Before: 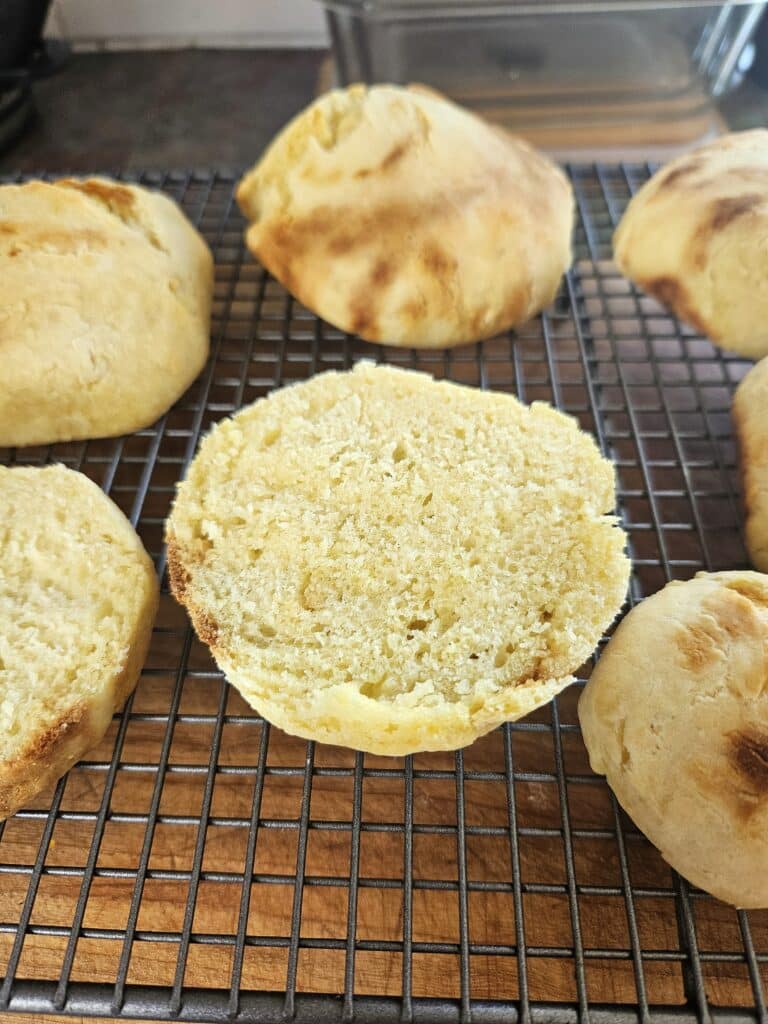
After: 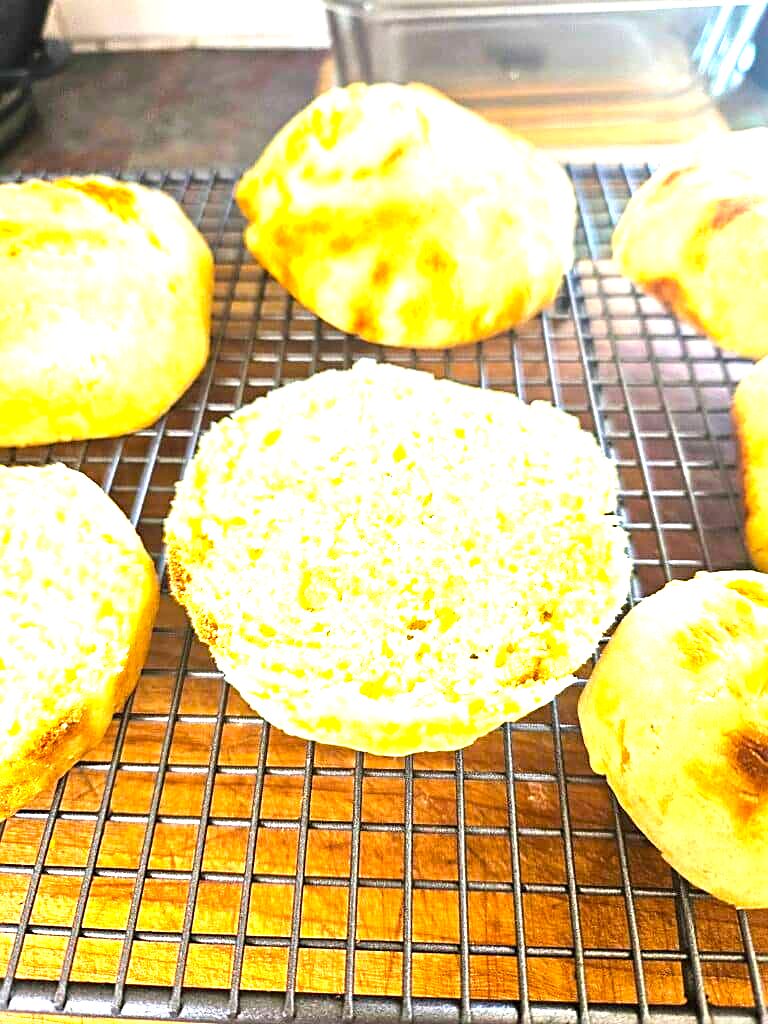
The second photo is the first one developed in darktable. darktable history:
color balance rgb: perceptual saturation grading › global saturation 20%, global vibrance 20%
sharpen: on, module defaults
exposure: exposure 2 EV, compensate highlight preservation false
